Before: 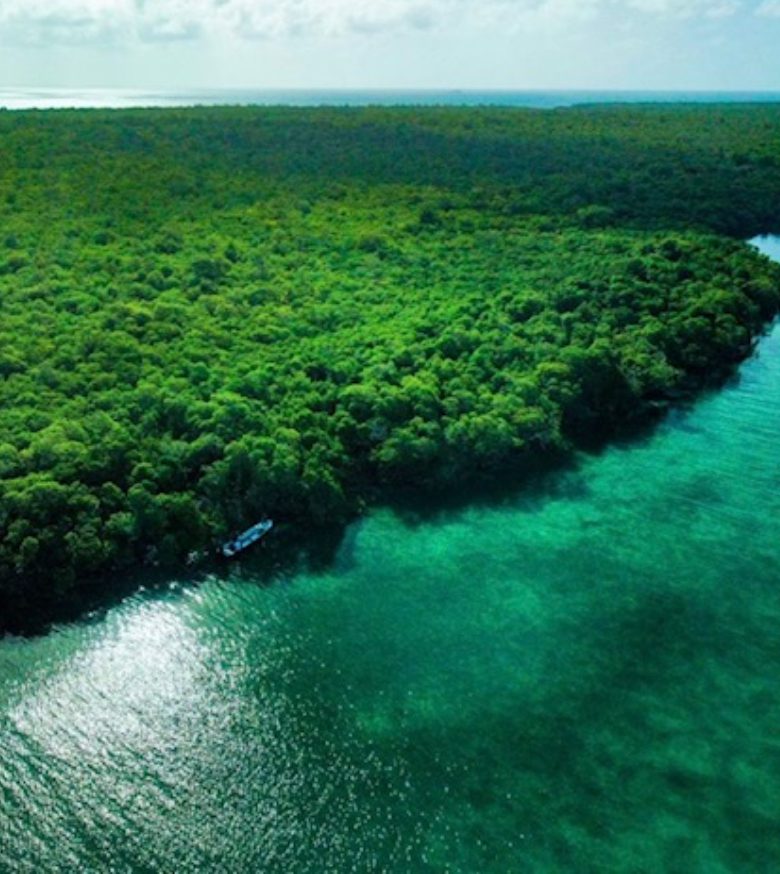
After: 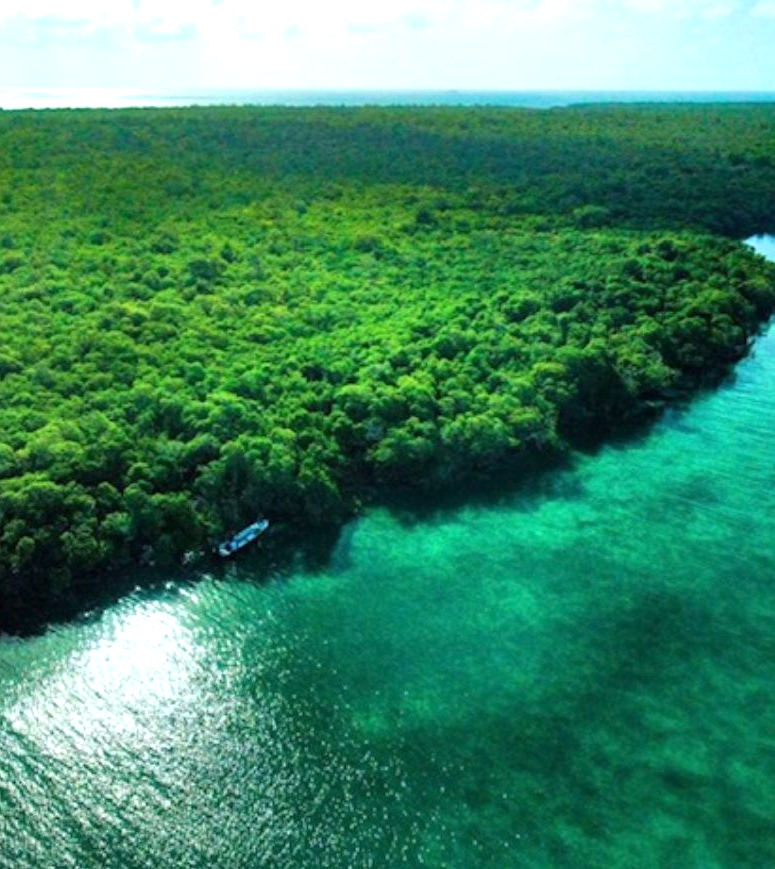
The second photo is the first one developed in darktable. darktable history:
exposure: exposure 0.6 EV, compensate highlight preservation false
crop and rotate: left 0.614%, top 0.179%, bottom 0.309%
